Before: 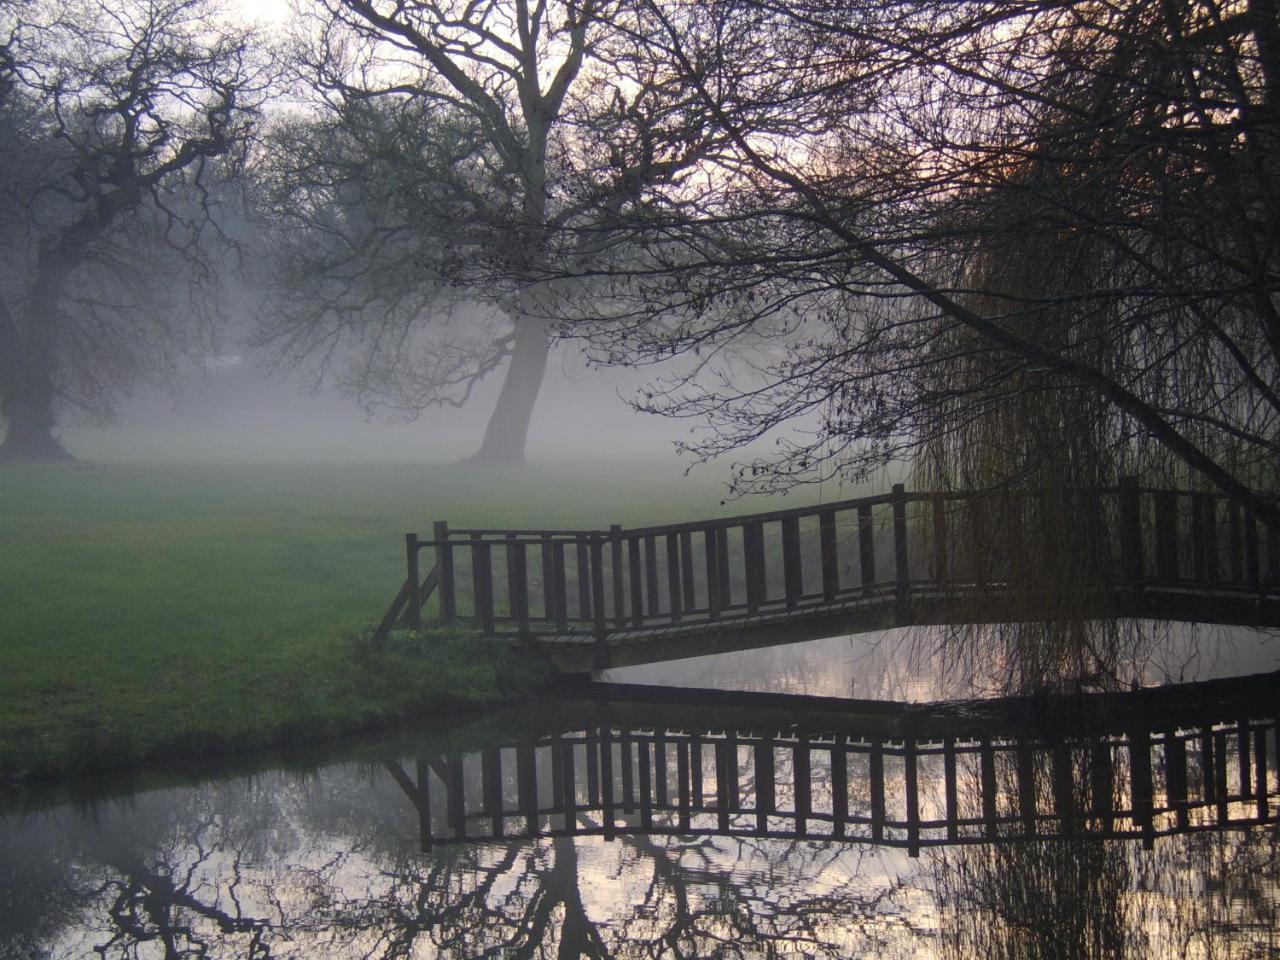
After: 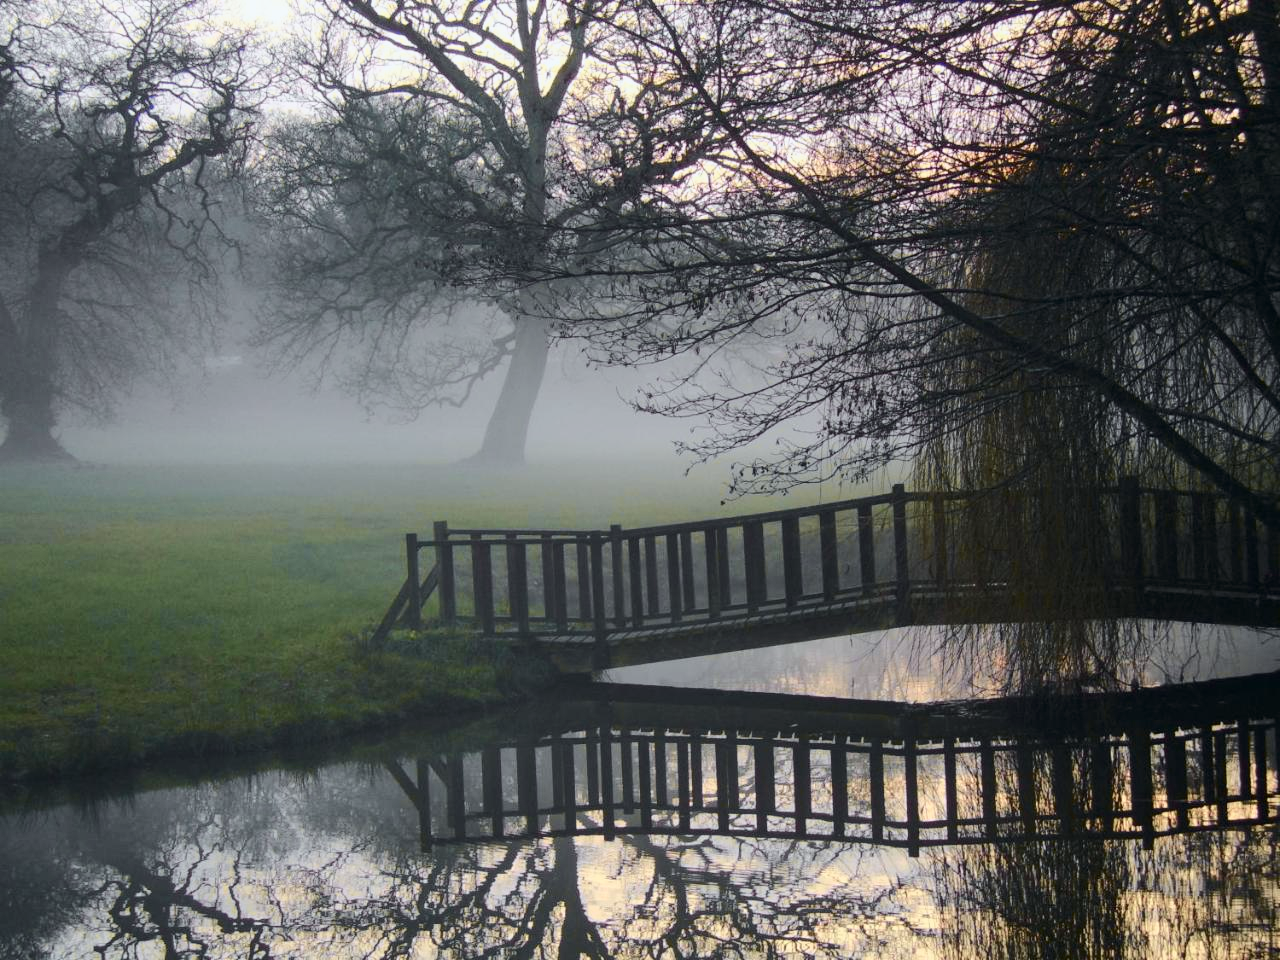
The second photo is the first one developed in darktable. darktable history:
tone curve: curves: ch0 [(0, 0) (0.035, 0.017) (0.131, 0.108) (0.279, 0.279) (0.476, 0.554) (0.617, 0.693) (0.704, 0.77) (0.801, 0.854) (0.895, 0.927) (1, 0.976)]; ch1 [(0, 0) (0.318, 0.278) (0.444, 0.427) (0.493, 0.488) (0.504, 0.497) (0.537, 0.538) (0.594, 0.616) (0.746, 0.764) (1, 1)]; ch2 [(0, 0) (0.316, 0.292) (0.381, 0.37) (0.423, 0.448) (0.476, 0.482) (0.502, 0.495) (0.529, 0.547) (0.583, 0.608) (0.639, 0.657) (0.7, 0.7) (0.861, 0.808) (1, 0.951)], color space Lab, independent channels, preserve colors none
